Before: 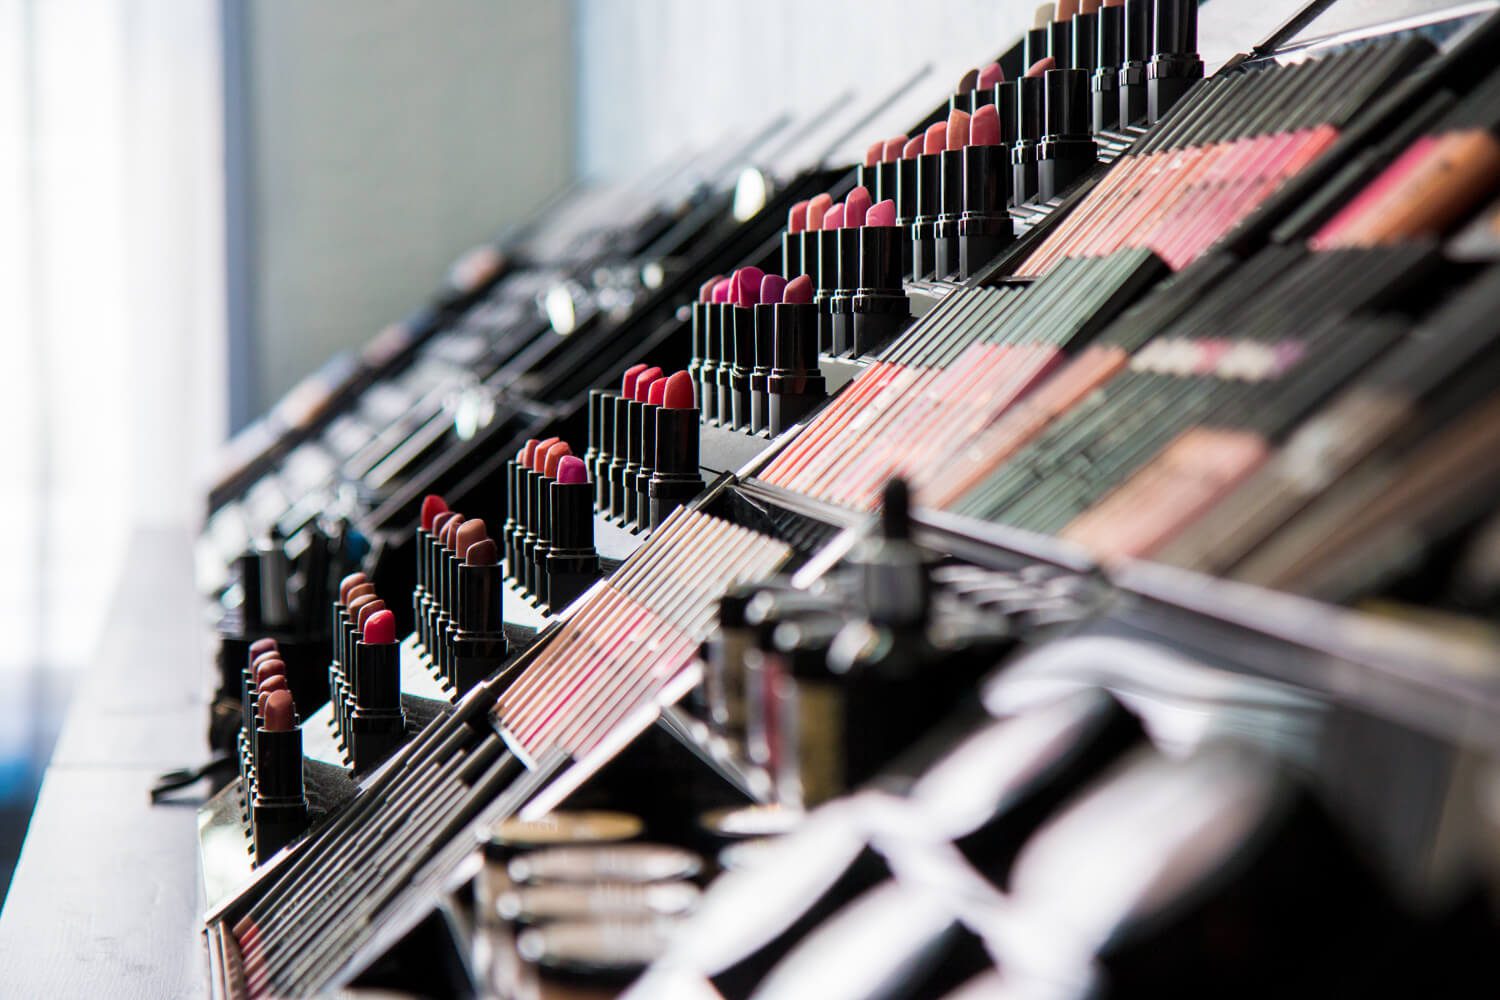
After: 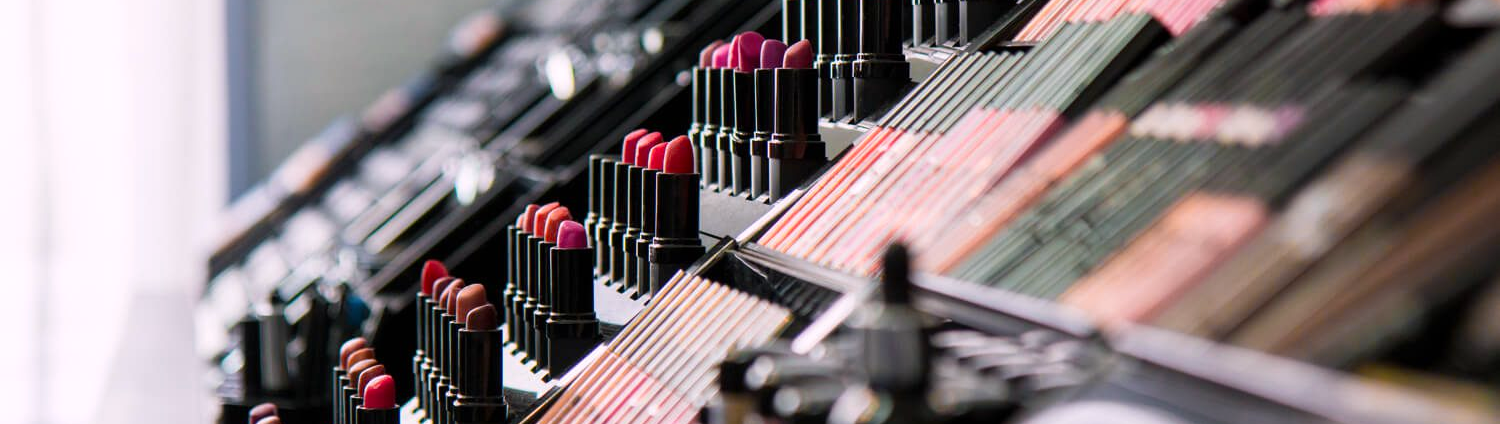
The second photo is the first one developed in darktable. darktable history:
crop and rotate: top 23.513%, bottom 34.06%
color balance rgb: highlights gain › chroma 1.485%, highlights gain › hue 311.04°, perceptual saturation grading › global saturation 0.348%
color zones: curves: ch0 [(0.224, 0.526) (0.75, 0.5)]; ch1 [(0.055, 0.526) (0.224, 0.761) (0.377, 0.526) (0.75, 0.5)]
